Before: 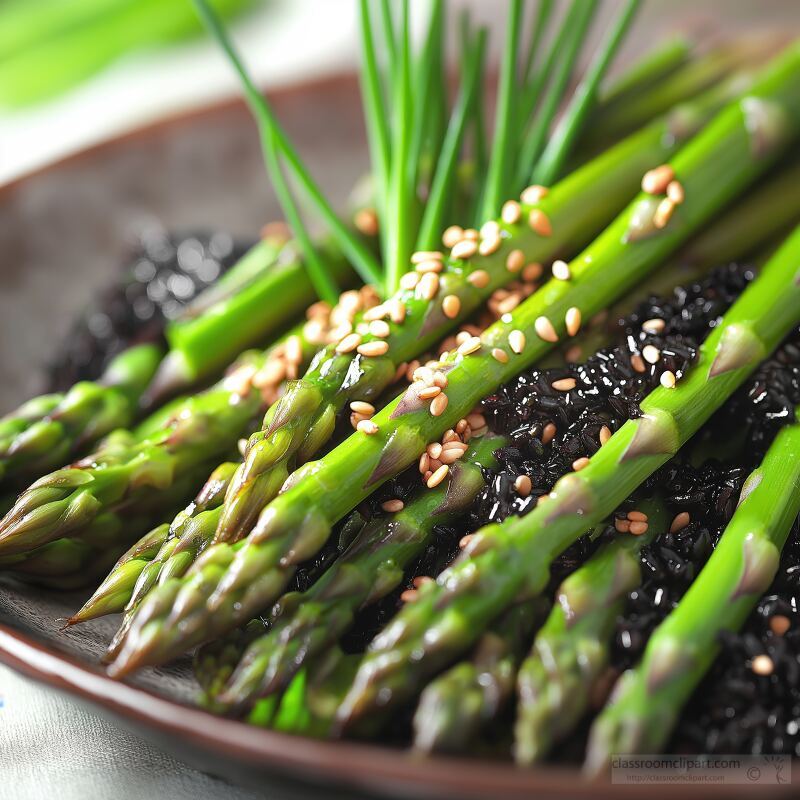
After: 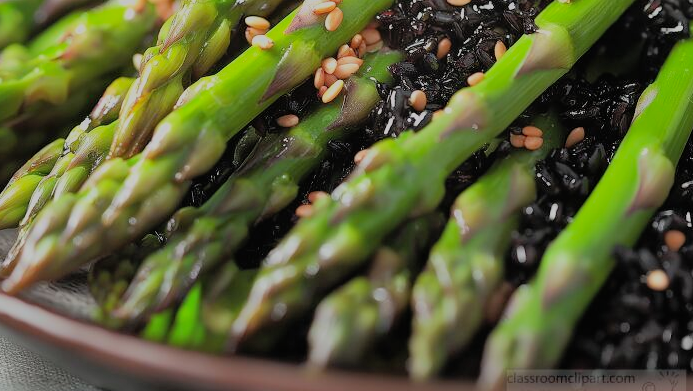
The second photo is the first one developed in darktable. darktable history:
crop and rotate: left 13.306%, top 48.129%, bottom 2.928%
shadows and highlights: on, module defaults
filmic rgb: black relative exposure -7.65 EV, white relative exposure 4.56 EV, hardness 3.61, color science v6 (2022)
